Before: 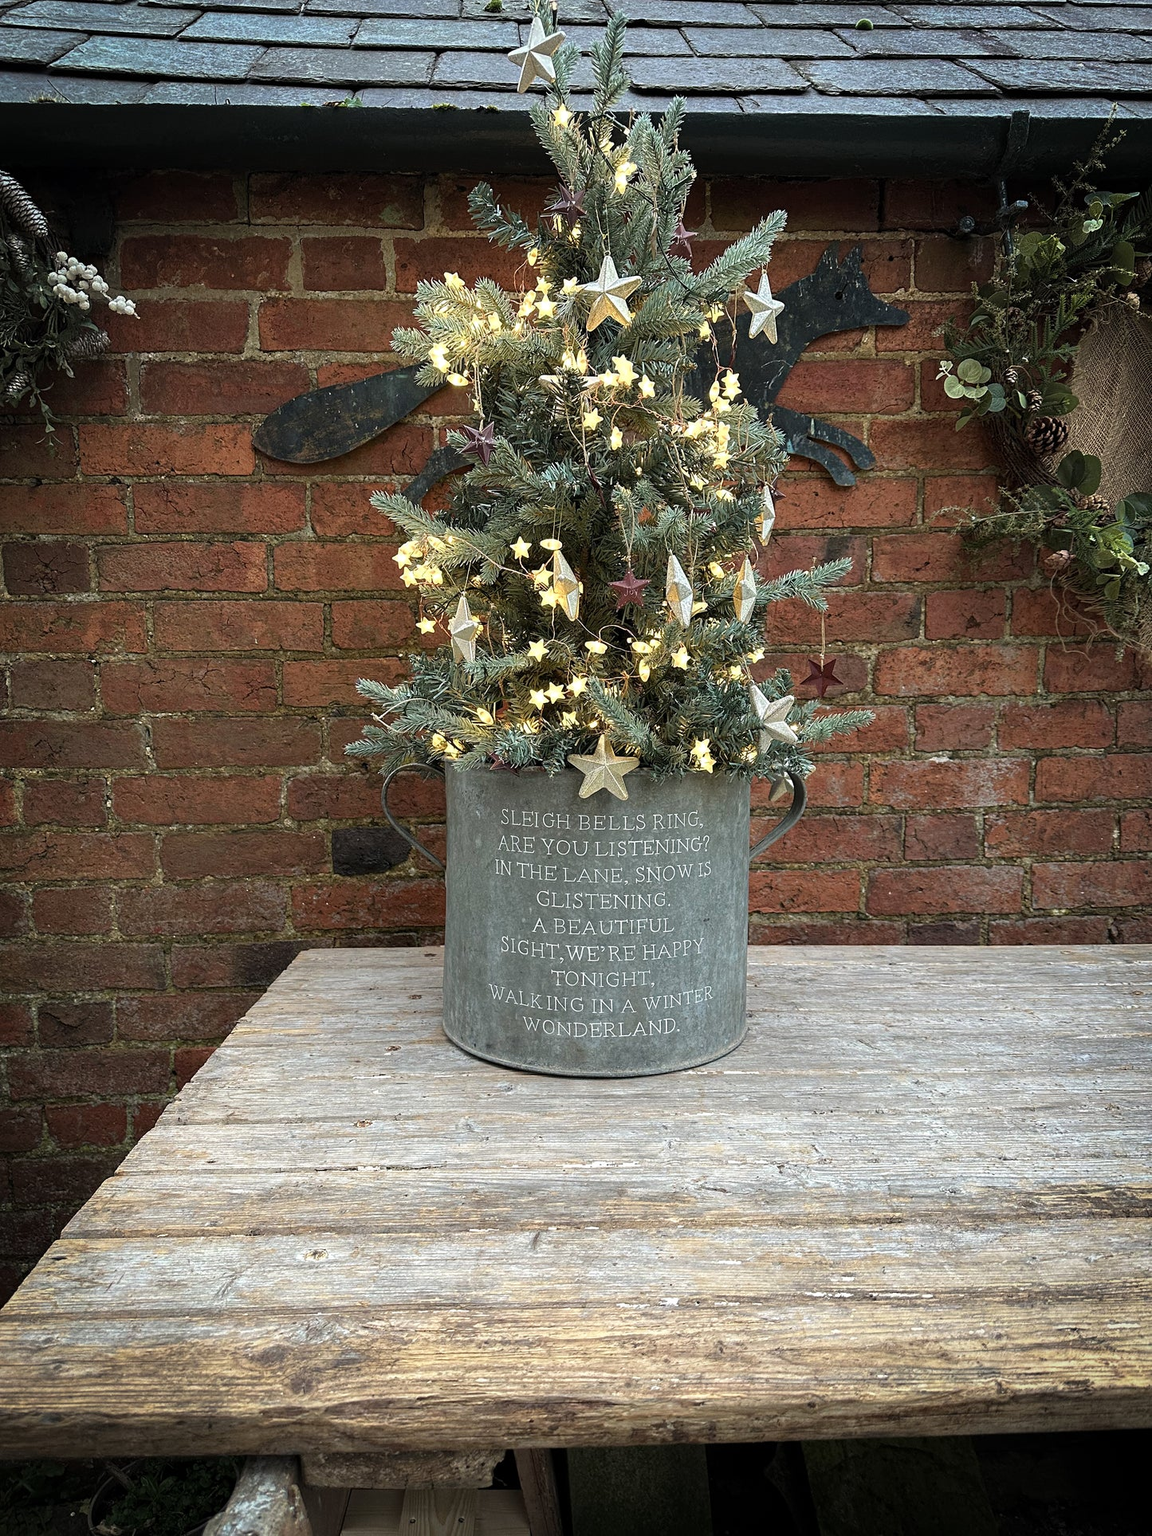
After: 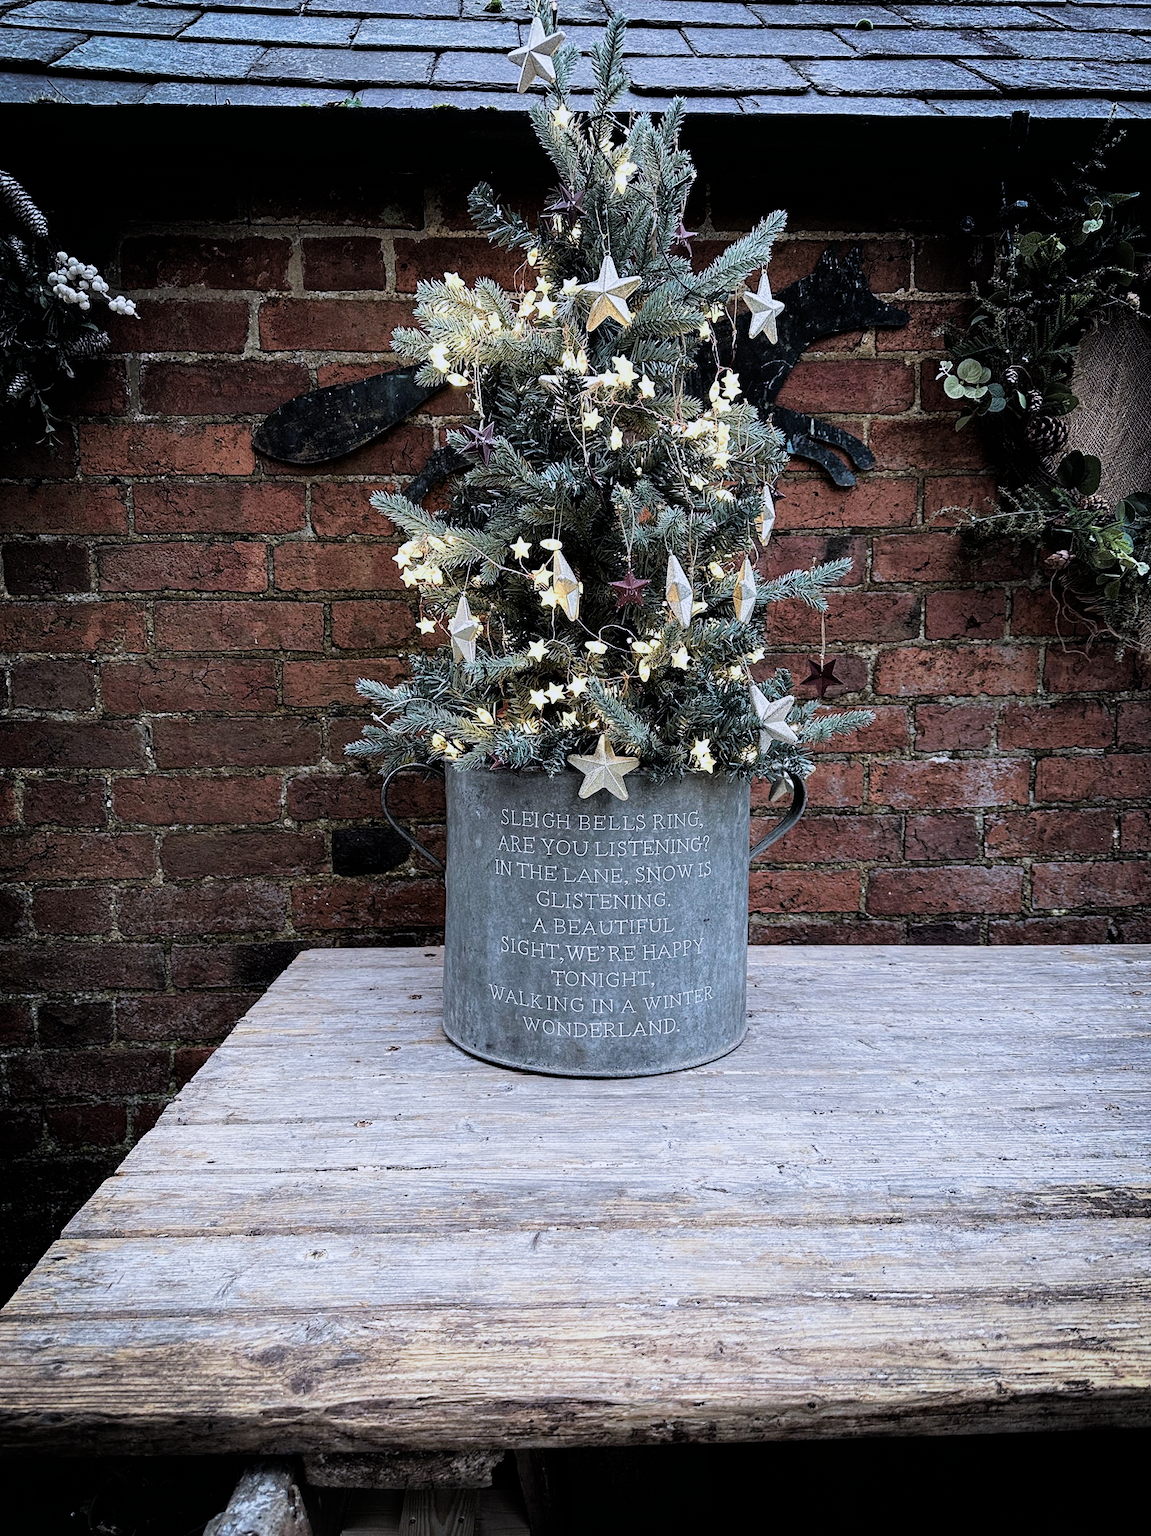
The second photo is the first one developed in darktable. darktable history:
color calibration: illuminant as shot in camera, x 0.377, y 0.392, temperature 4169.3 K, saturation algorithm version 1 (2020)
filmic rgb: black relative exposure -5 EV, white relative exposure 3.5 EV, hardness 3.19, contrast 1.4, highlights saturation mix -50%
